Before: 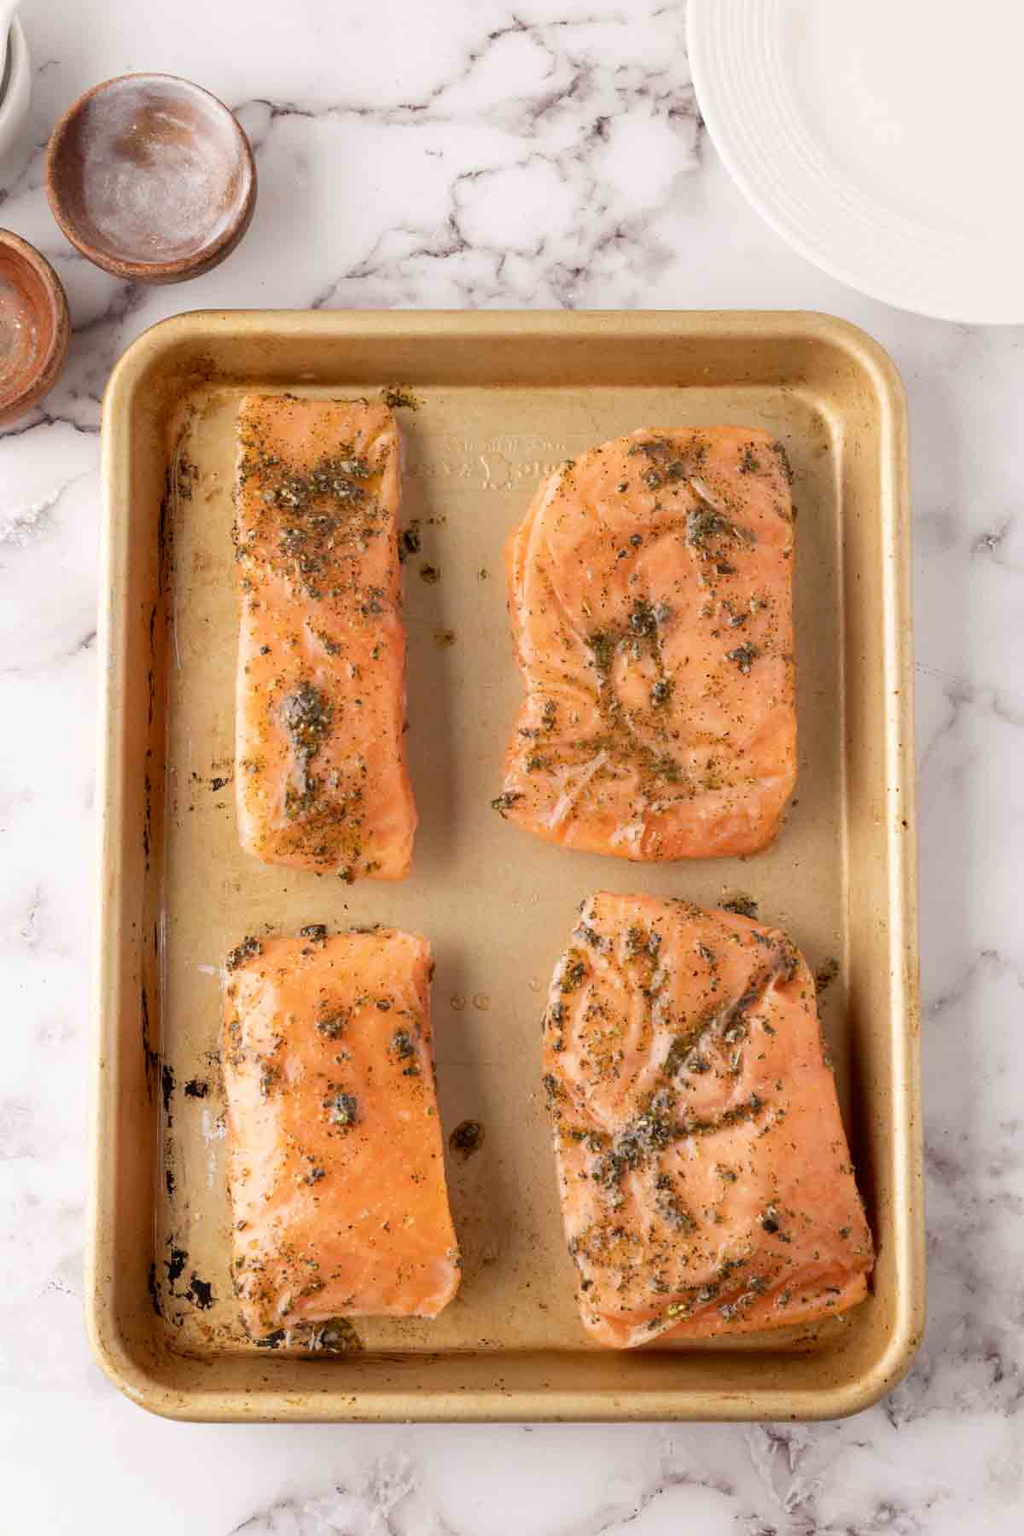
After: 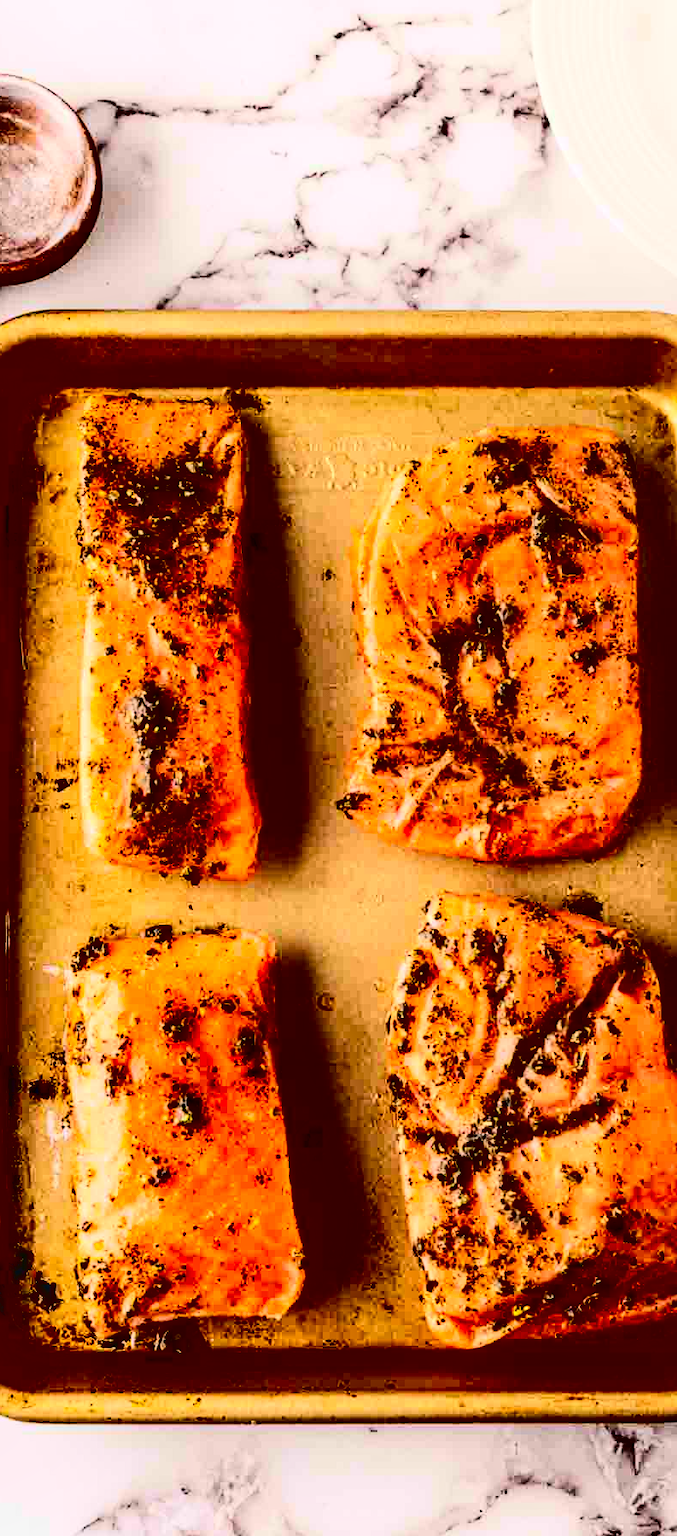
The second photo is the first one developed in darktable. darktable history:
crop and rotate: left 15.247%, right 18.54%
local contrast: detail 130%
contrast brightness saturation: contrast 0.769, brightness -0.998, saturation 0.992
